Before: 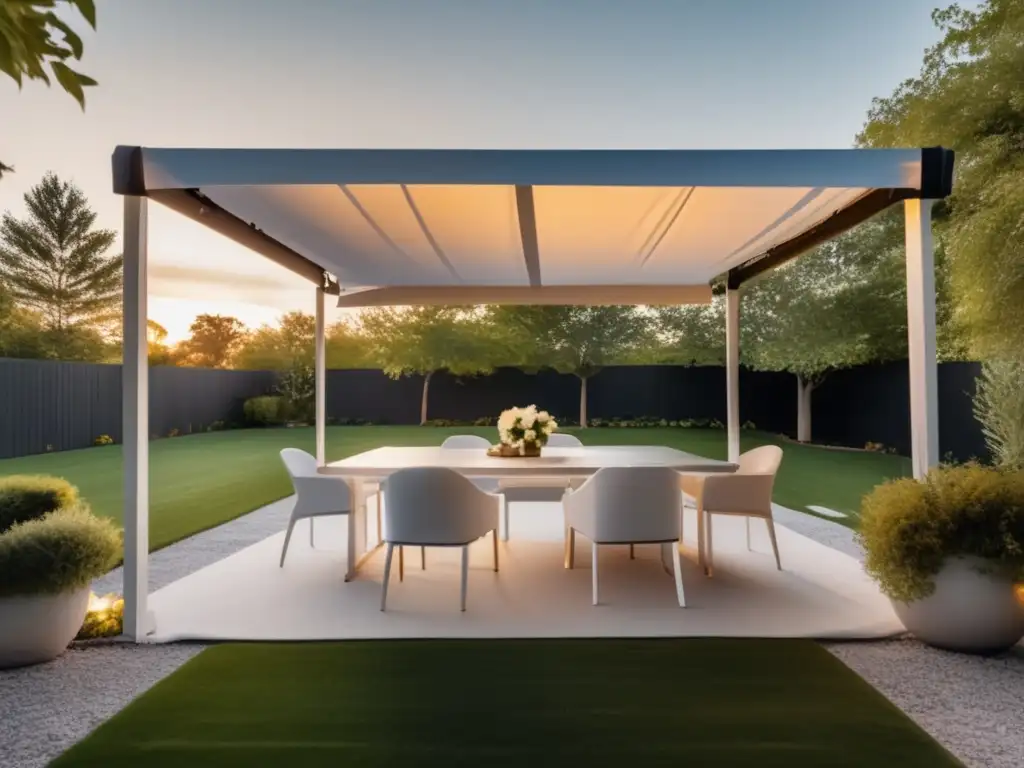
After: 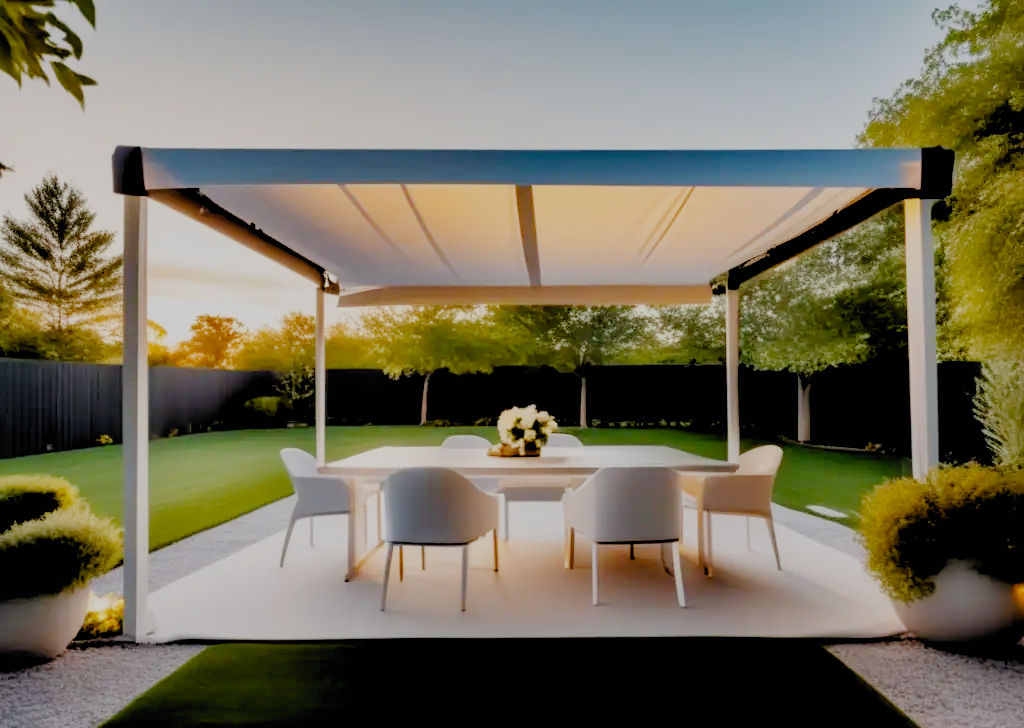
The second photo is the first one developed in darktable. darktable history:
rgb levels: preserve colors sum RGB, levels [[0.038, 0.433, 0.934], [0, 0.5, 1], [0, 0.5, 1]]
filmic rgb: black relative exposure -2.85 EV, white relative exposure 4.56 EV, hardness 1.77, contrast 1.25, preserve chrominance no, color science v5 (2021)
crop and rotate: top 0%, bottom 5.097%
